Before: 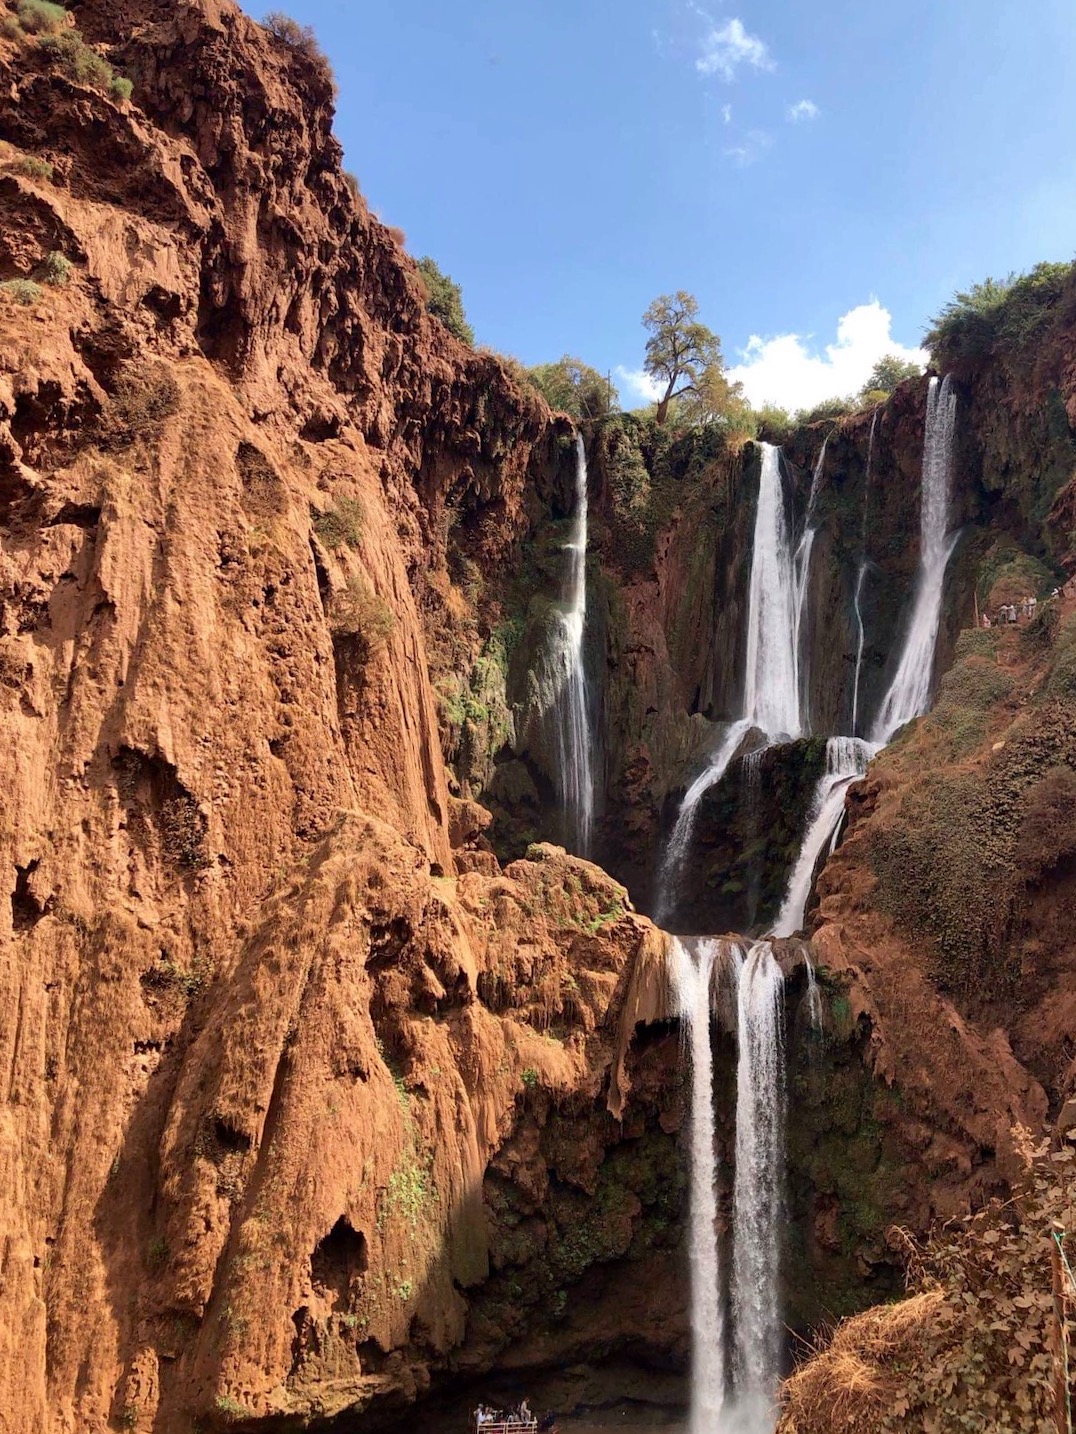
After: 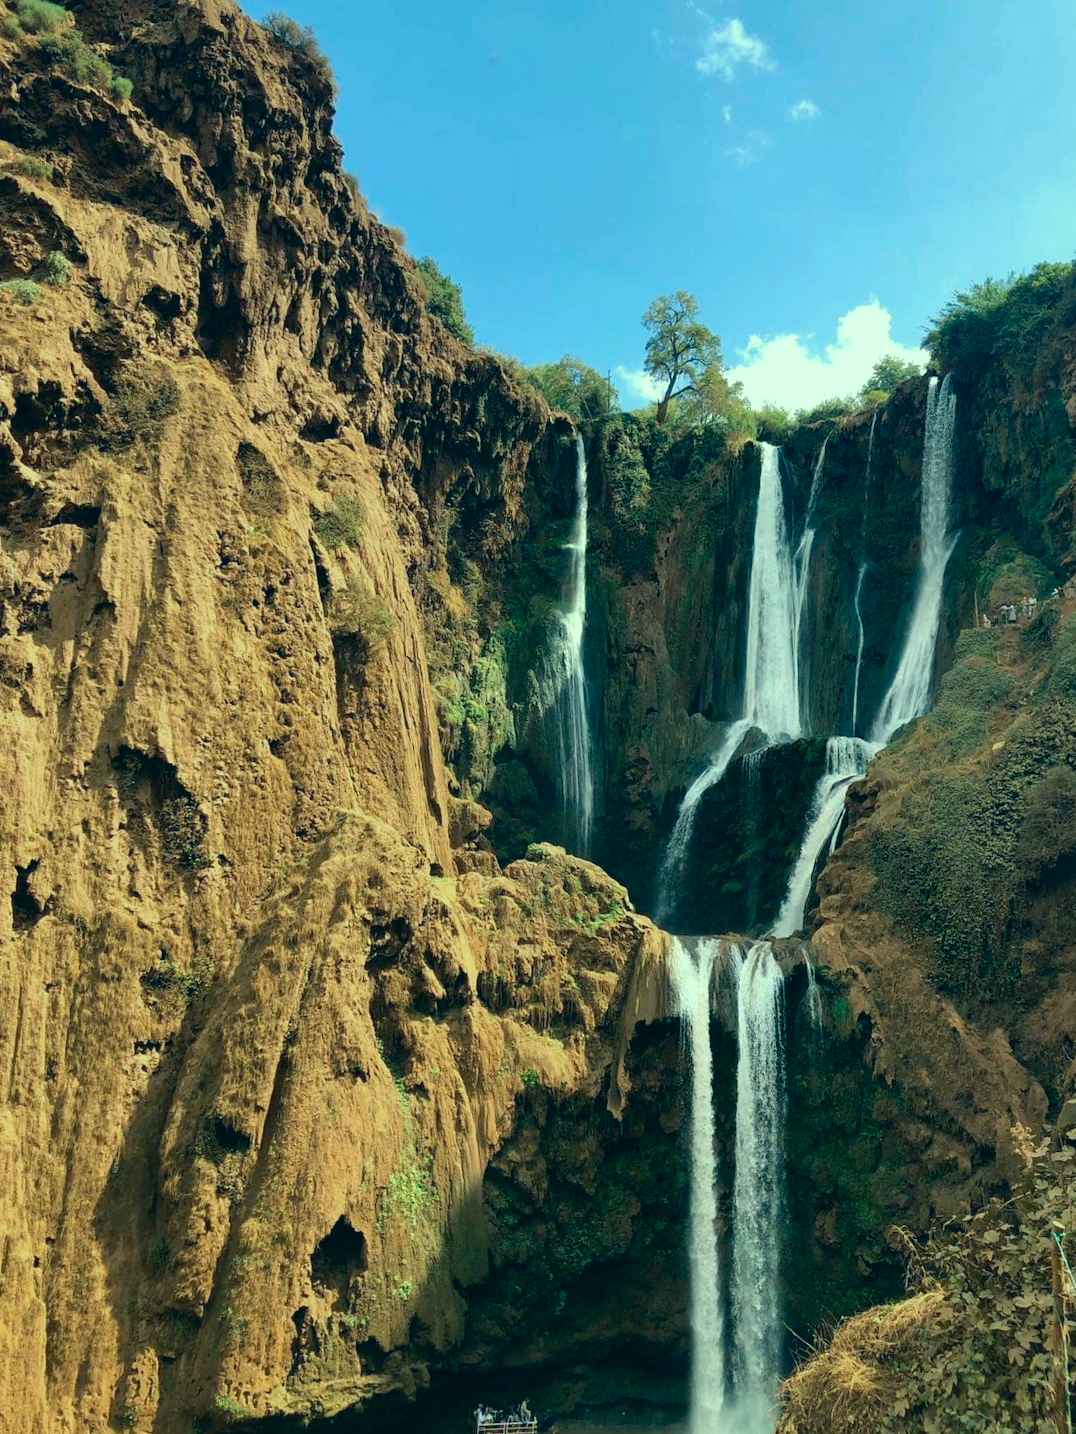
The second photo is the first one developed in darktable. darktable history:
exposure: compensate highlight preservation false
color correction: highlights a* -20.08, highlights b* 9.8, shadows a* -20.4, shadows b* -10.76
